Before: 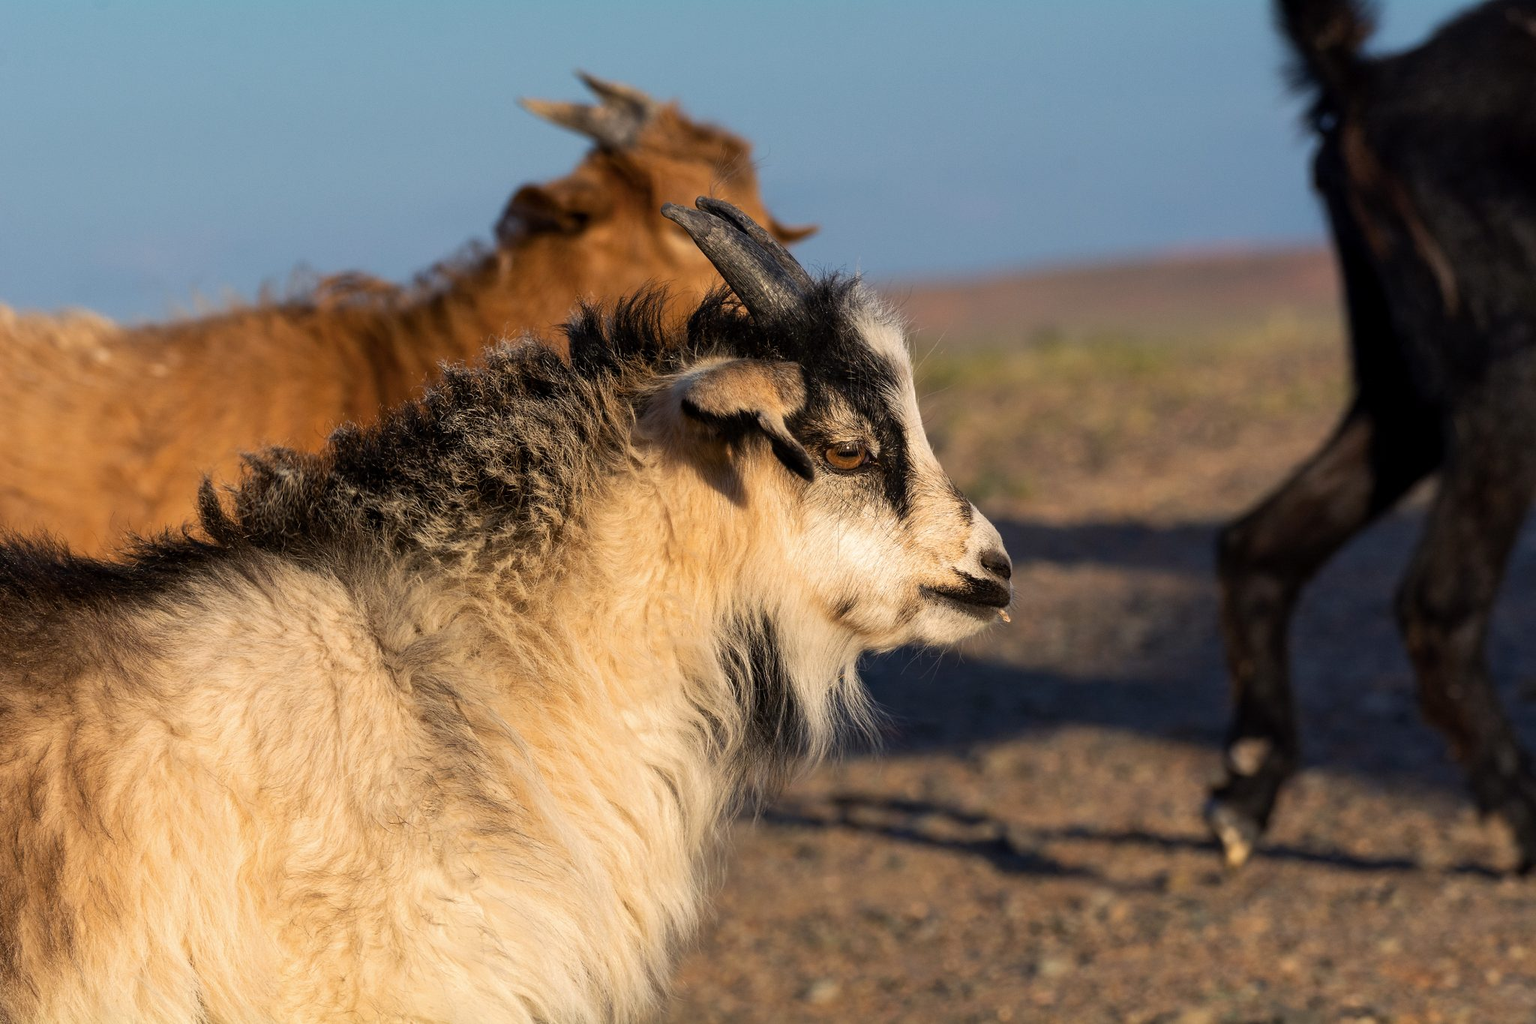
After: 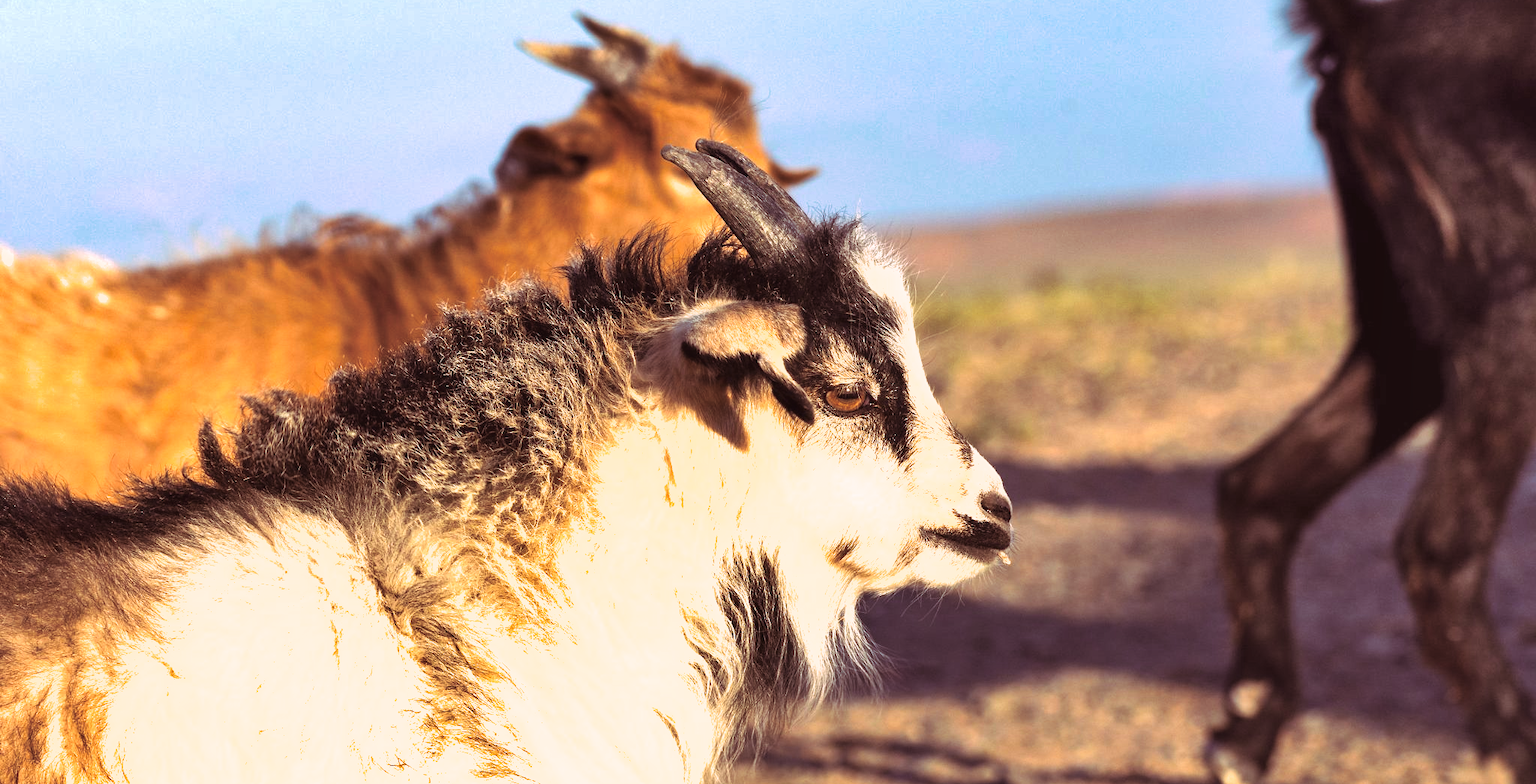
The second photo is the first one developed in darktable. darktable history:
contrast brightness saturation: saturation -0.04
color correction: highlights a* 0.816, highlights b* 2.78, saturation 1.1
shadows and highlights: low approximation 0.01, soften with gaussian
crop: top 5.667%, bottom 17.637%
vibrance: vibrance 0%
split-toning: highlights › hue 298.8°, highlights › saturation 0.73, compress 41.76%
exposure: black level correction -0.002, exposure 1.35 EV, compensate highlight preservation false
